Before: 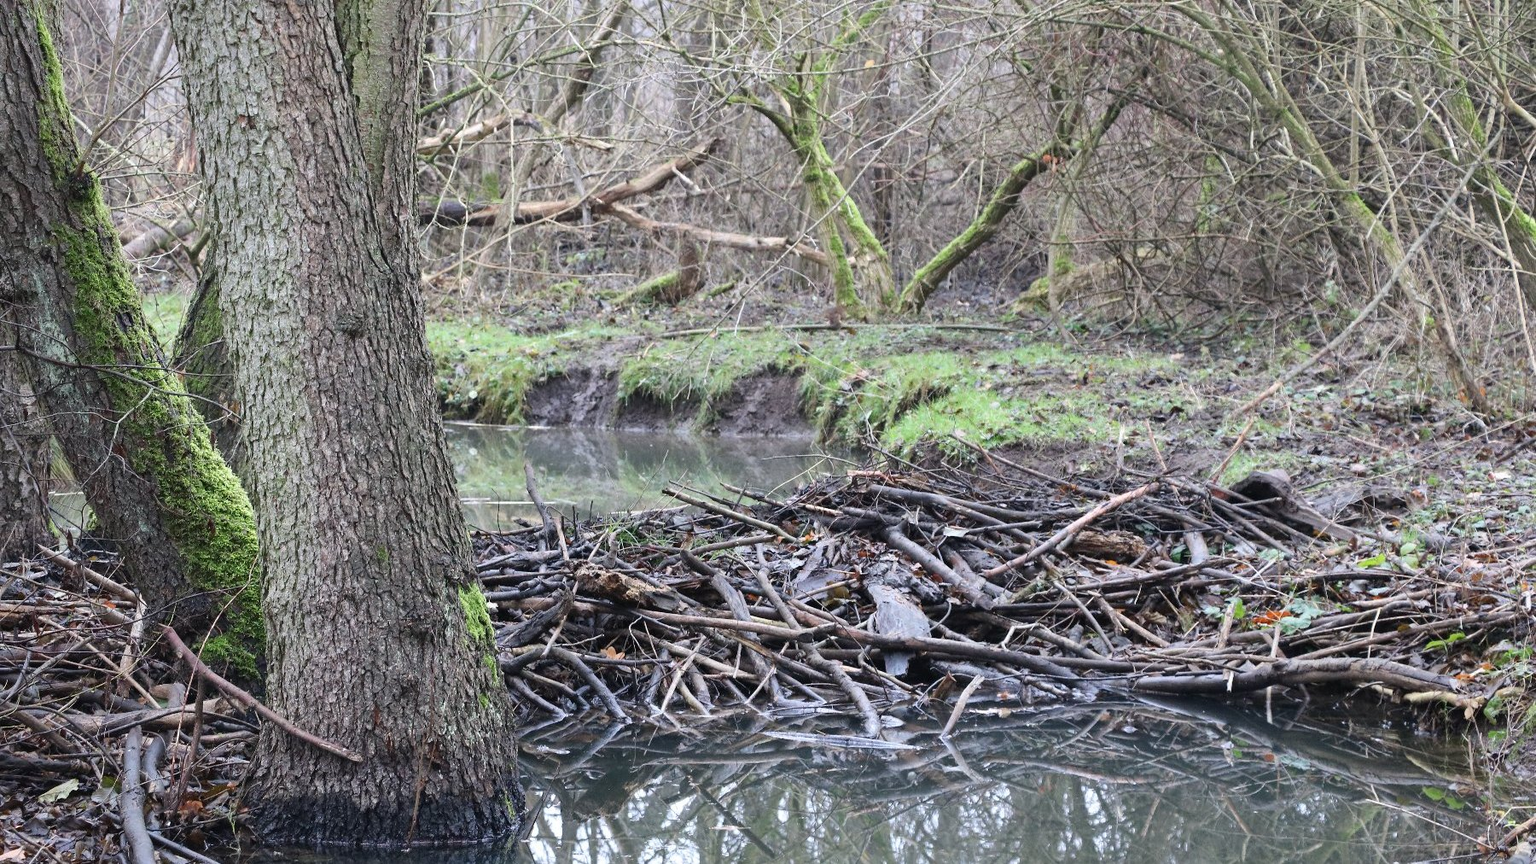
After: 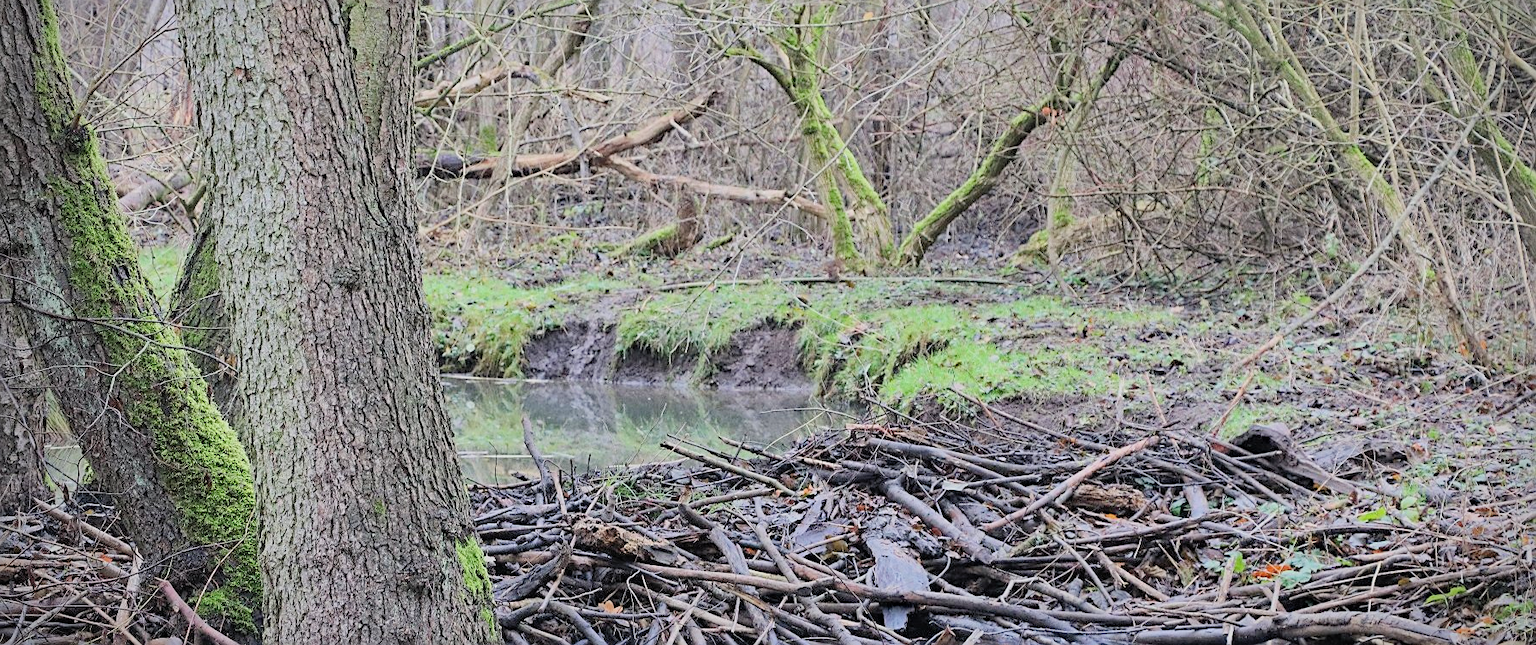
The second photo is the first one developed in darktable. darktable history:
haze removal: compatibility mode true, adaptive false
exposure: black level correction -0.002, exposure 0.71 EV, compensate highlight preservation false
sharpen: on, module defaults
crop: left 0.304%, top 5.558%, bottom 19.872%
shadows and highlights: on, module defaults
filmic rgb: black relative exposure -6.91 EV, white relative exposure 5.68 EV, hardness 2.87, color science v6 (2022), iterations of high-quality reconstruction 0
vignetting: fall-off start 88.72%, fall-off radius 43.57%, width/height ratio 1.16
